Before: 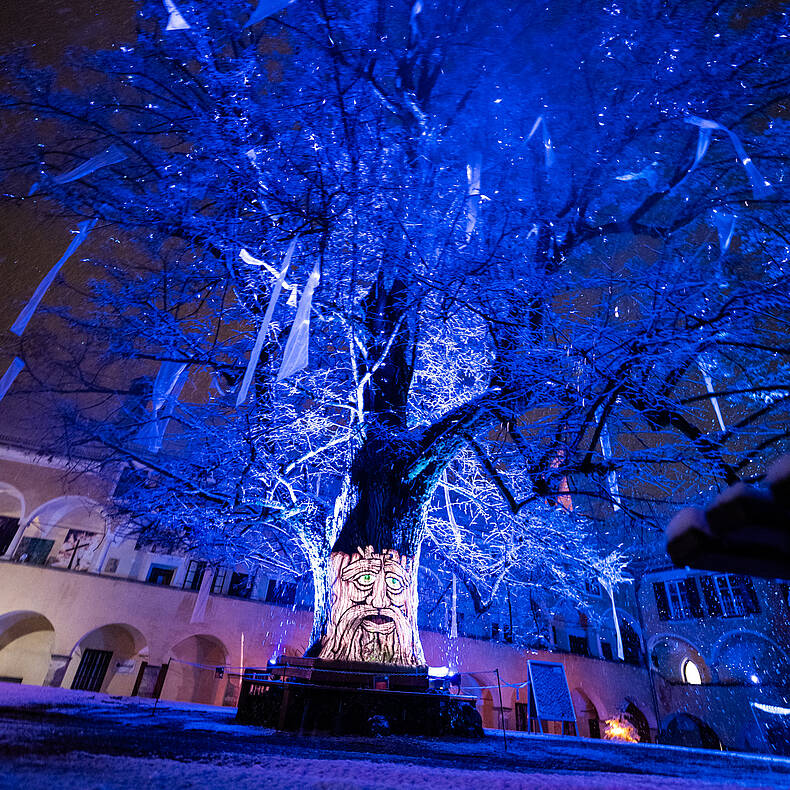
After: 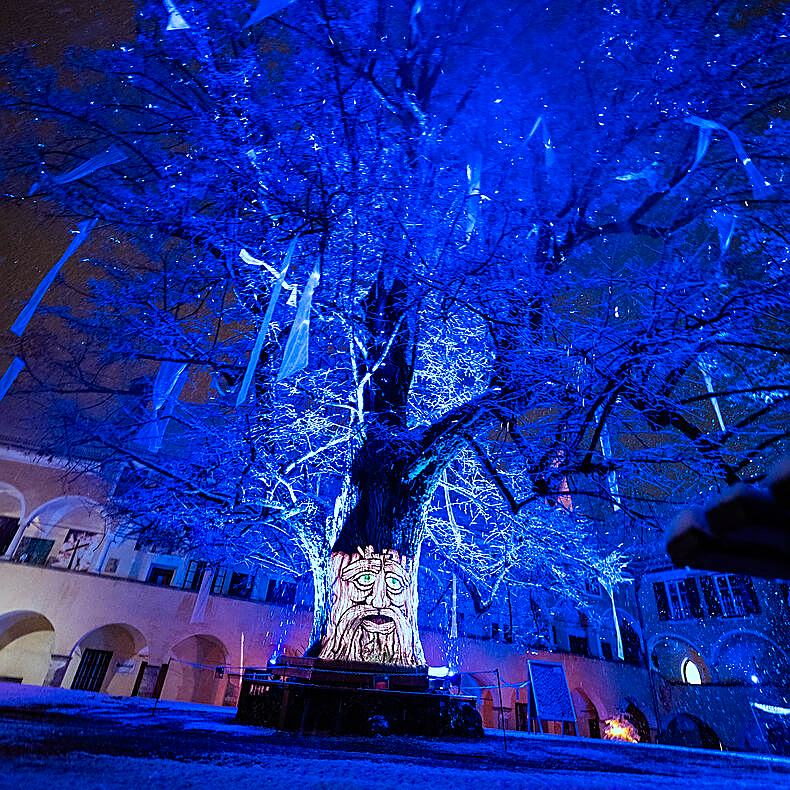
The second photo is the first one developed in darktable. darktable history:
sharpen: on, module defaults
color correction: highlights a* -10.04, highlights b* -10.37
color zones: curves: ch0 [(0, 0.613) (0.01, 0.613) (0.245, 0.448) (0.498, 0.529) (0.642, 0.665) (0.879, 0.777) (0.99, 0.613)]; ch1 [(0, 0) (0.143, 0) (0.286, 0) (0.429, 0) (0.571, 0) (0.714, 0) (0.857, 0)], mix -121.96%
